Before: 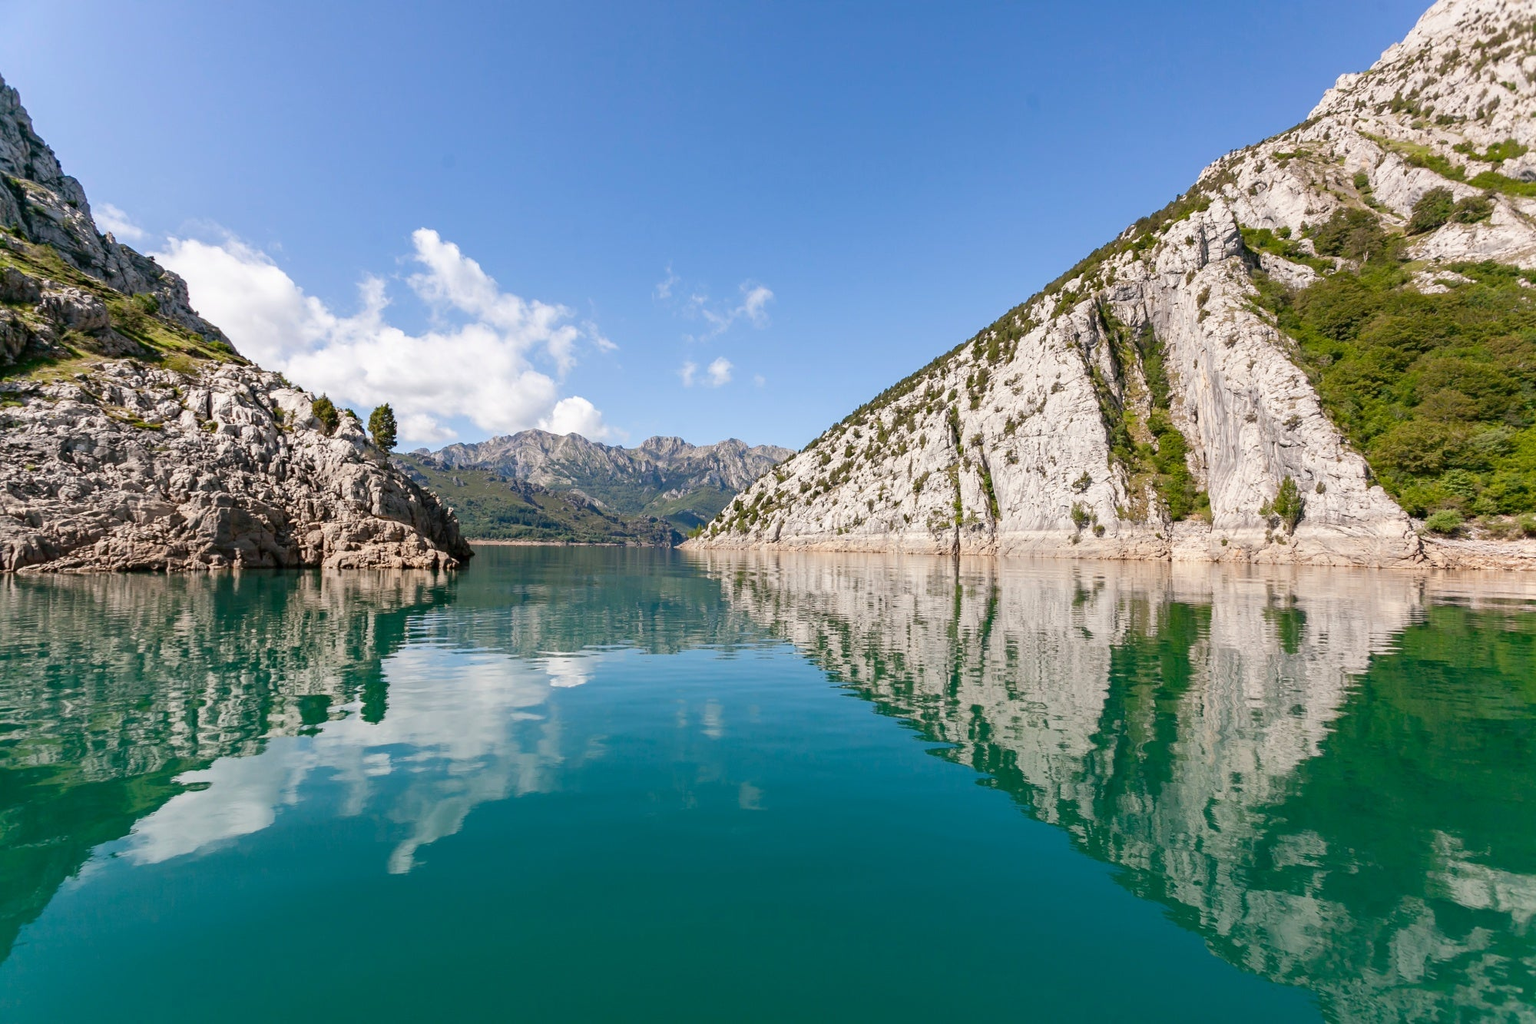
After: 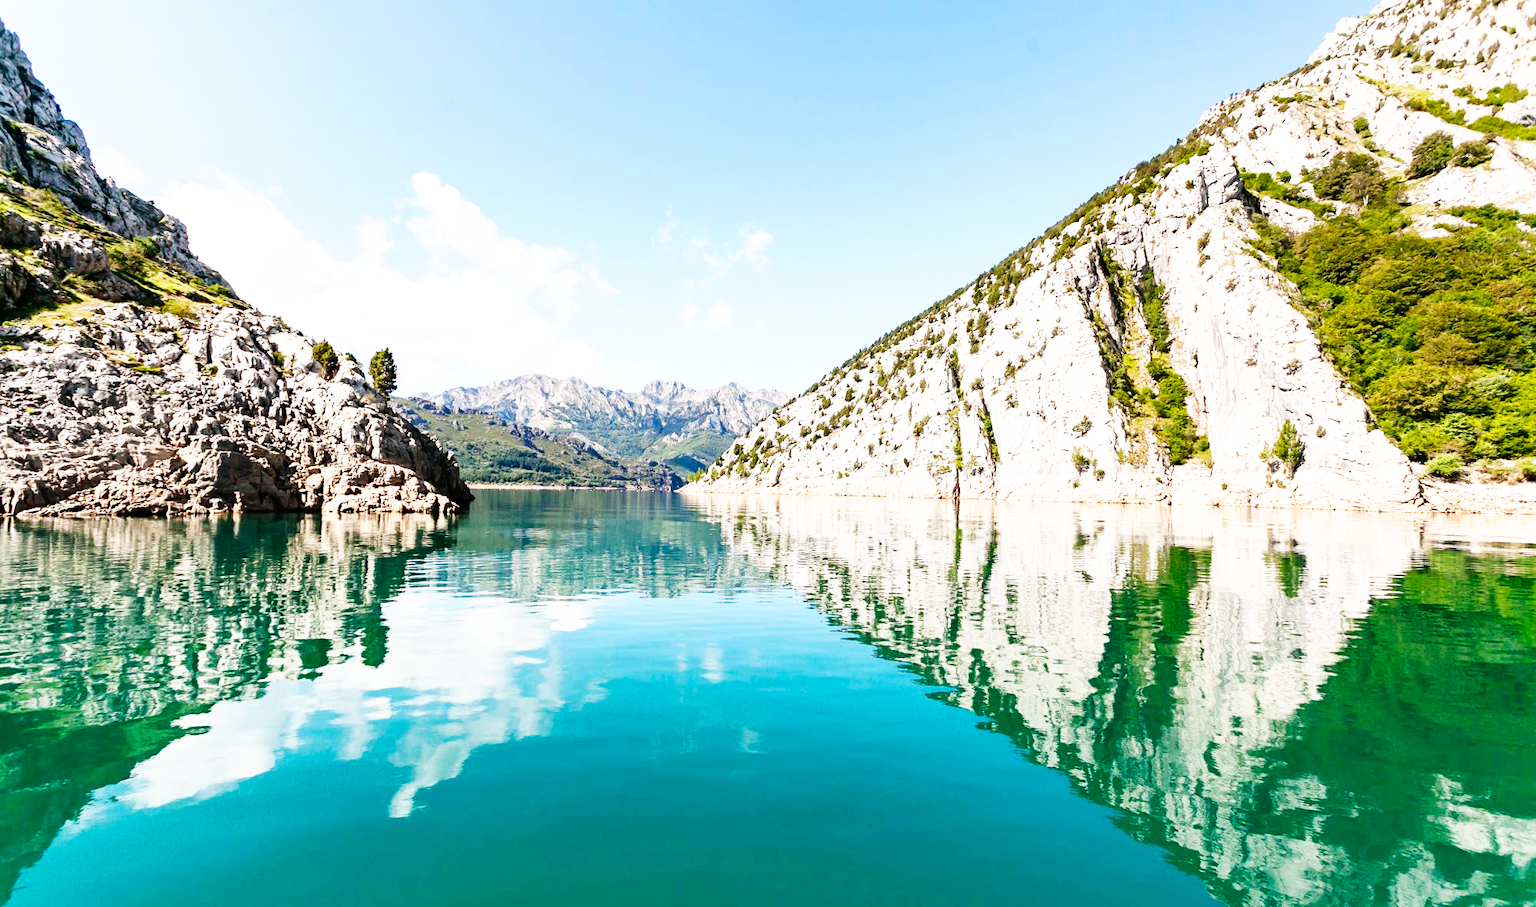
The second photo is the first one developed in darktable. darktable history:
base curve: curves: ch0 [(0, 0) (0.007, 0.004) (0.027, 0.03) (0.046, 0.07) (0.207, 0.54) (0.442, 0.872) (0.673, 0.972) (1, 1)], preserve colors none
tone equalizer: -8 EV -0.399 EV, -7 EV -0.355 EV, -6 EV -0.313 EV, -5 EV -0.185 EV, -3 EV 0.237 EV, -2 EV 0.311 EV, -1 EV 0.387 EV, +0 EV 0.409 EV, edges refinement/feathering 500, mask exposure compensation -1.57 EV, preserve details no
crop and rotate: top 5.508%, bottom 5.809%
